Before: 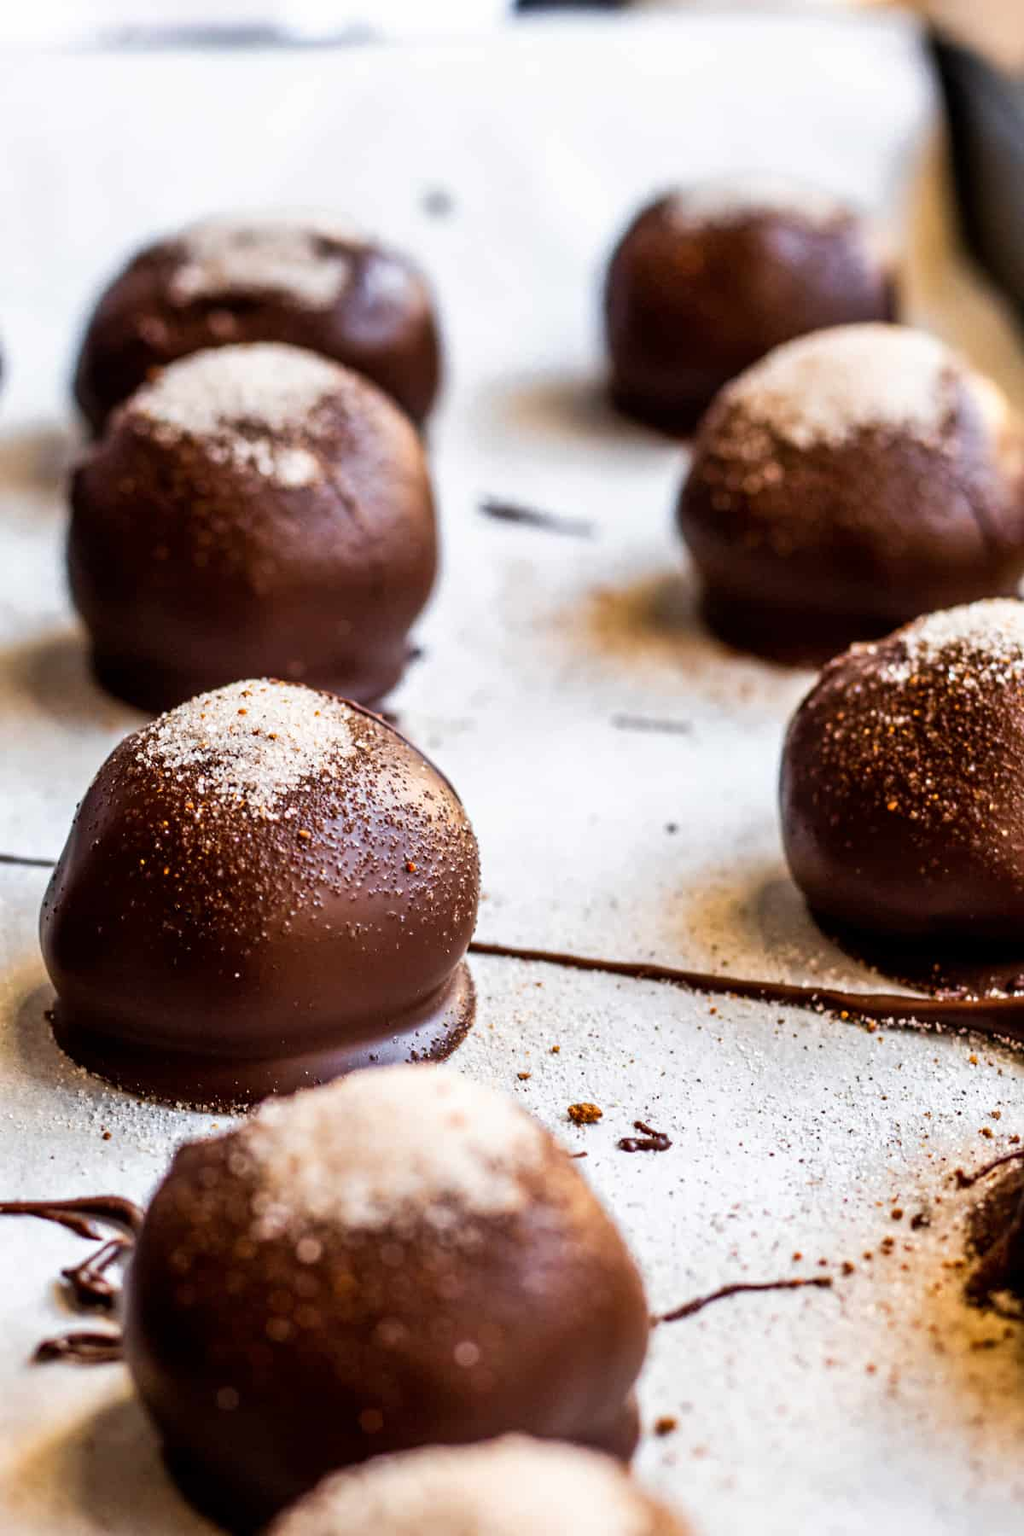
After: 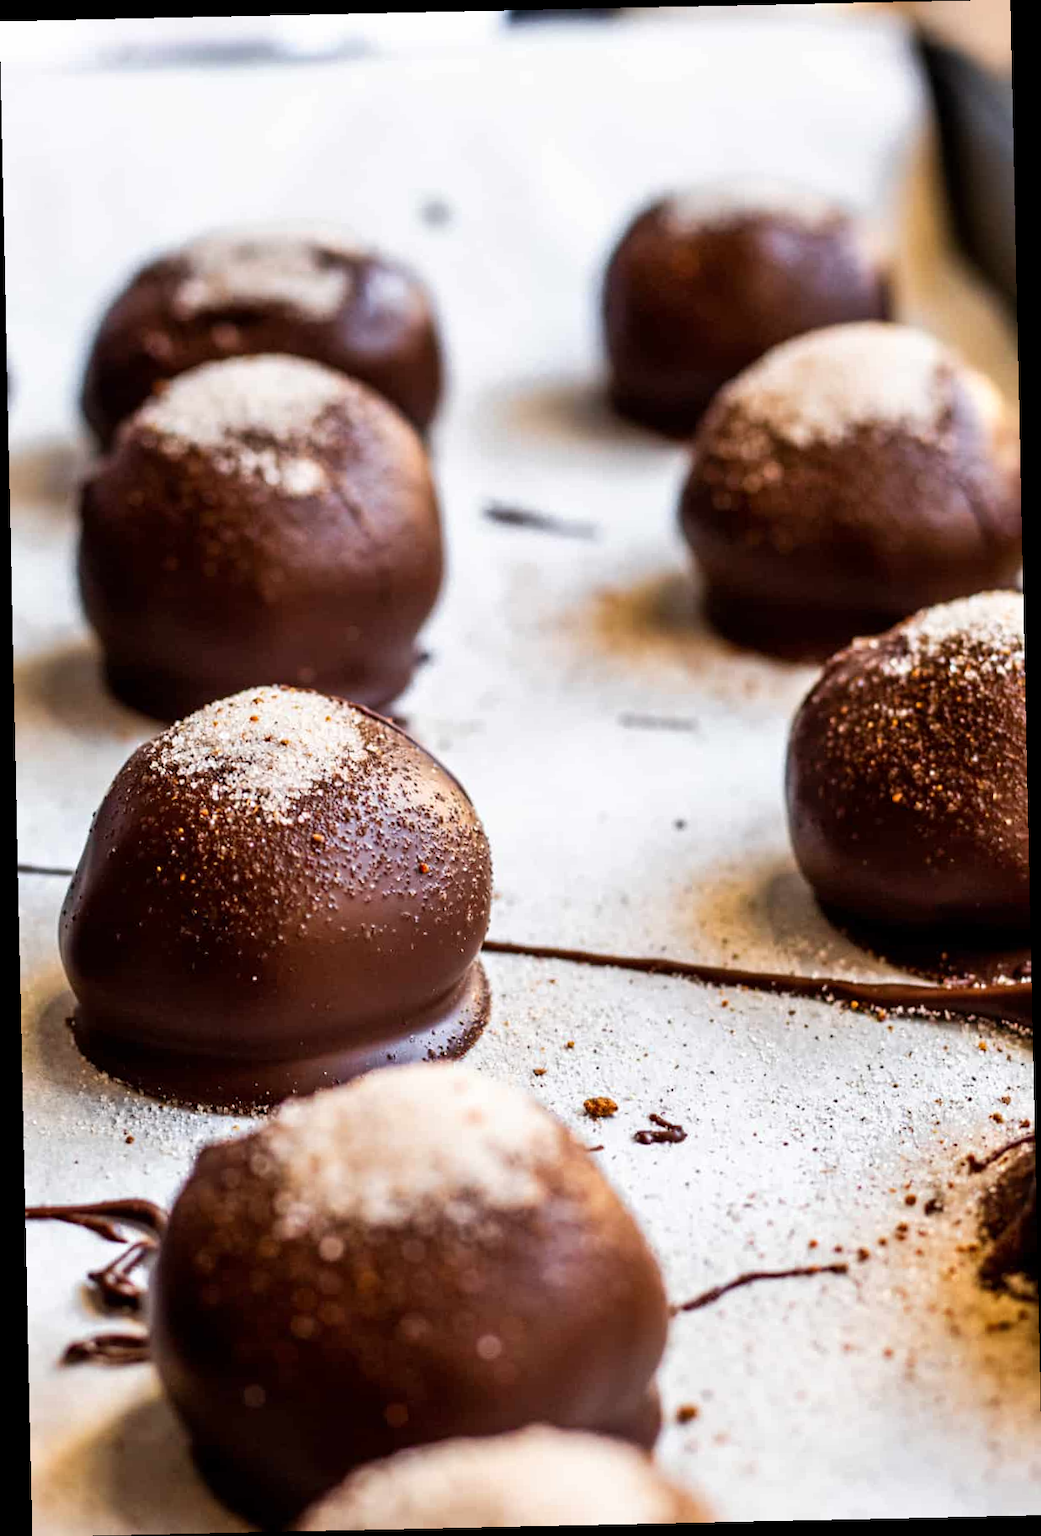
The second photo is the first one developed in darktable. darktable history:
tone equalizer: on, module defaults
rotate and perspective: rotation -1.24°, automatic cropping off
